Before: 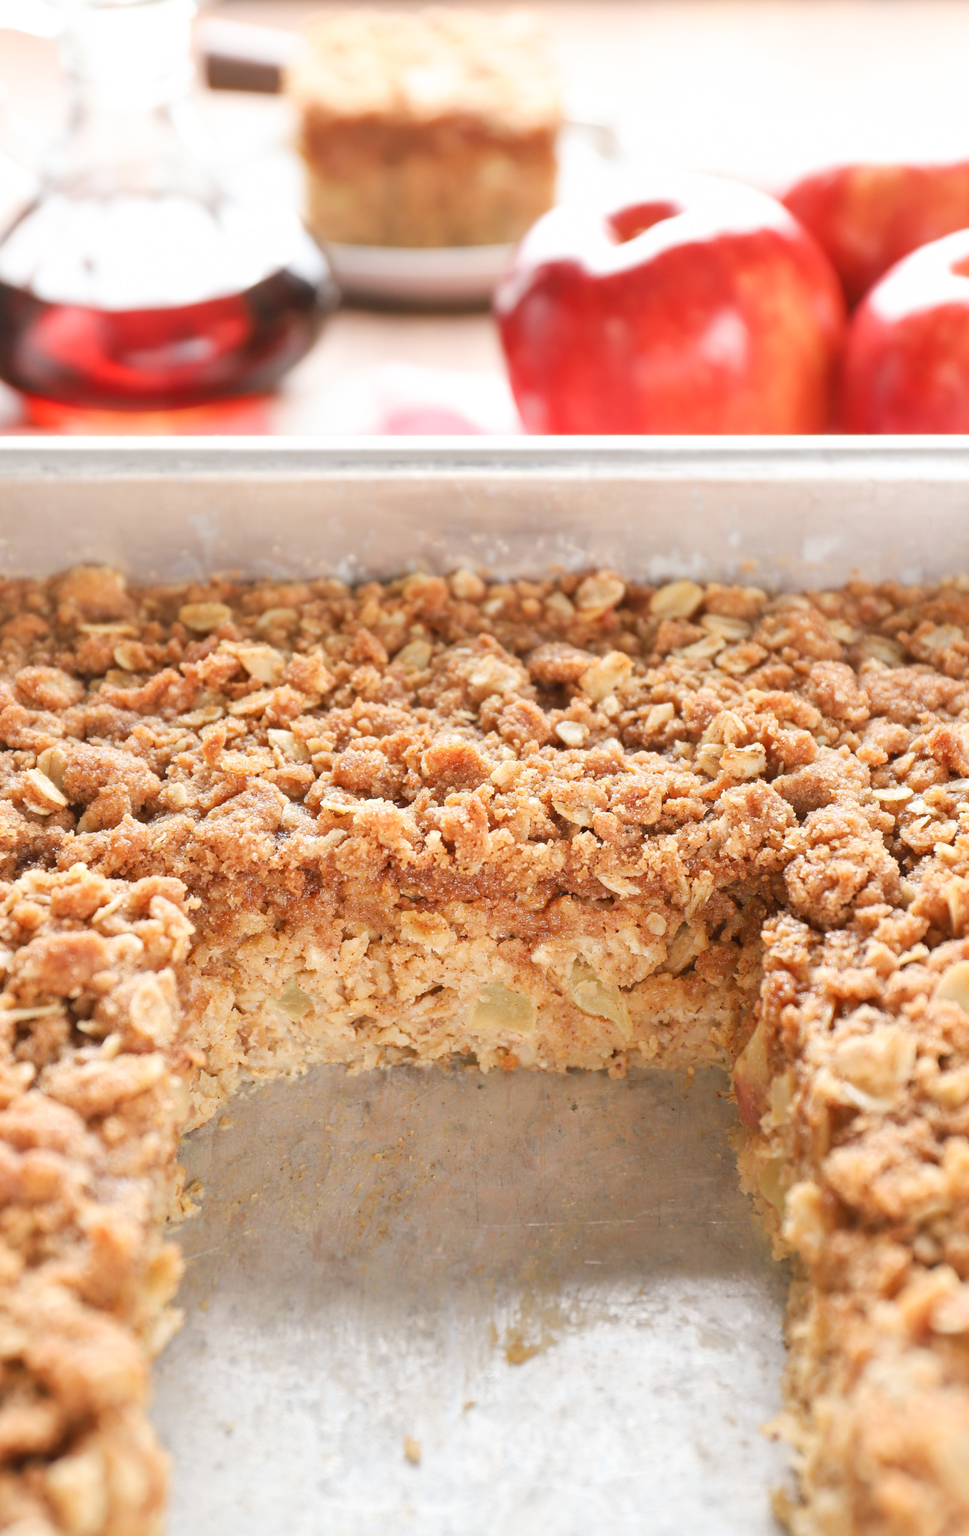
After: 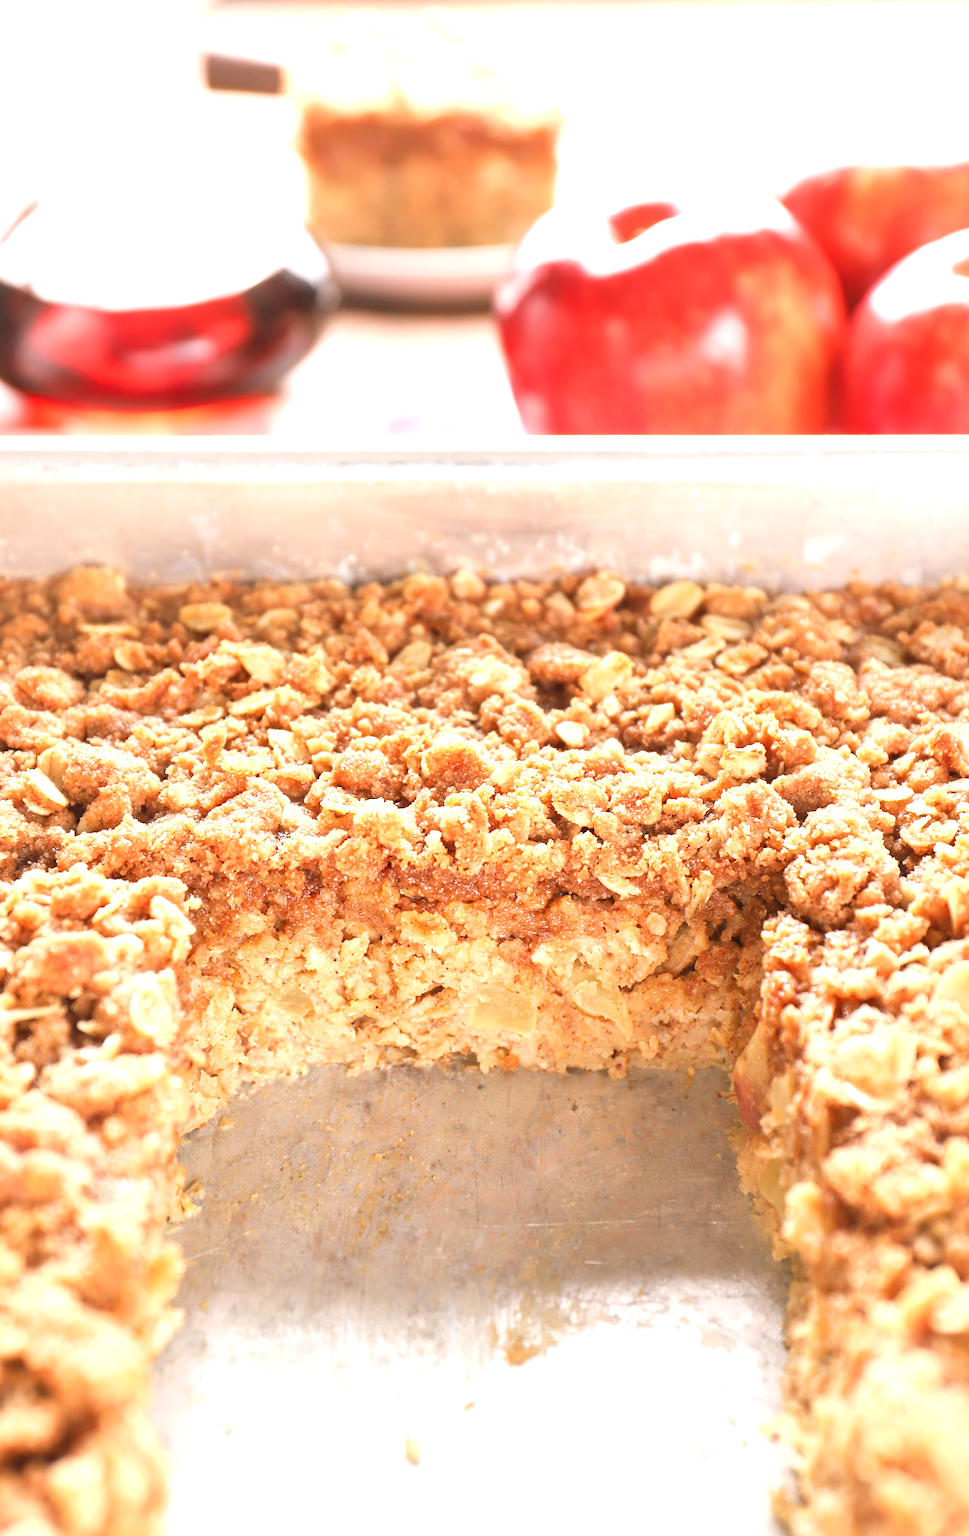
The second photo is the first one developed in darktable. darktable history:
color balance: lift [0.998, 0.998, 1.001, 1.002], gamma [0.995, 1.025, 0.992, 0.975], gain [0.995, 1.02, 0.997, 0.98]
exposure: black level correction 0, exposure 0.7 EV, compensate exposure bias true, compensate highlight preservation false
